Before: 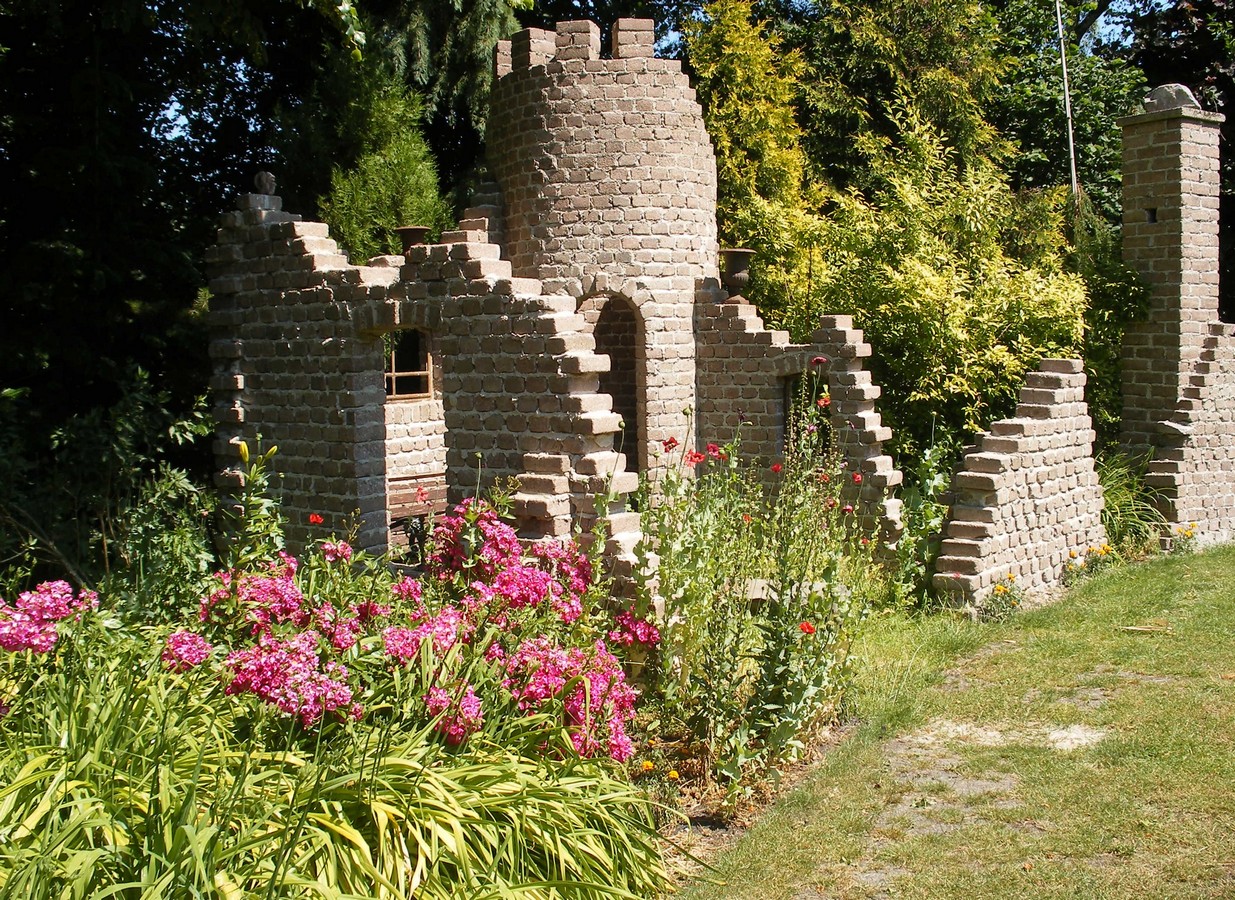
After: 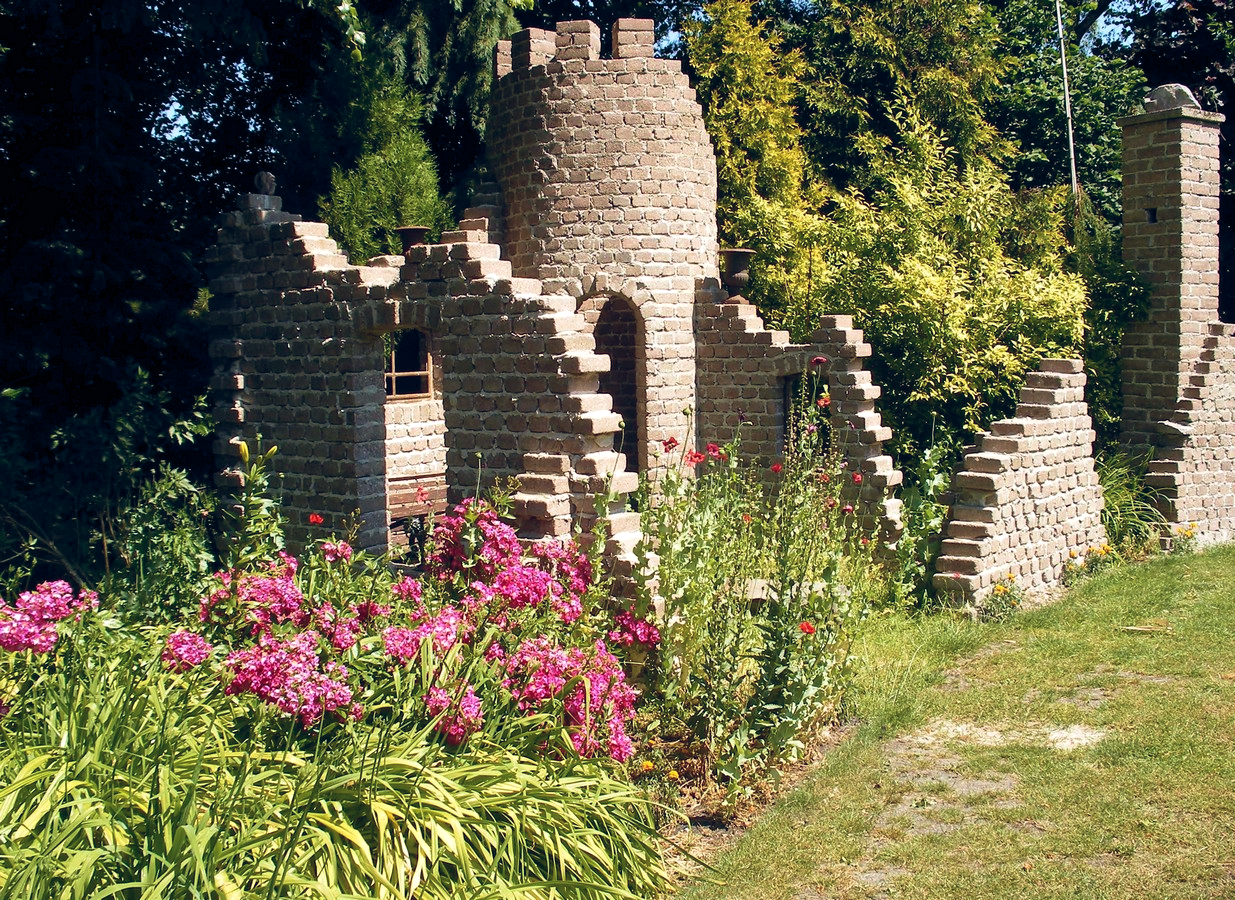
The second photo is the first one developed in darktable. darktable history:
color balance rgb: global offset › chroma 0.145%, global offset › hue 253.18°, perceptual saturation grading › global saturation 0.975%, contrast 4.755%
velvia: on, module defaults
